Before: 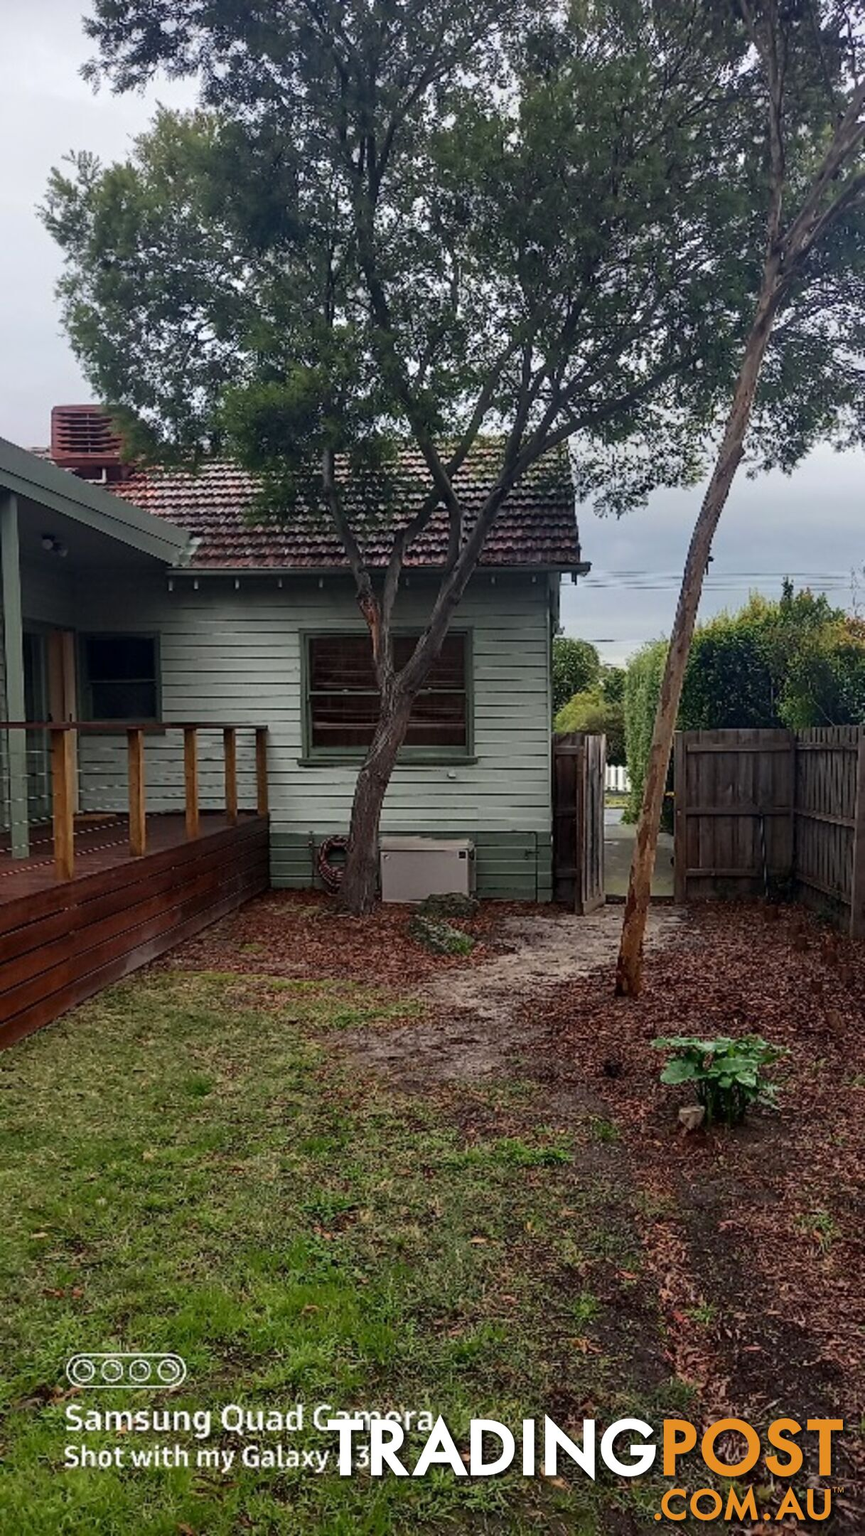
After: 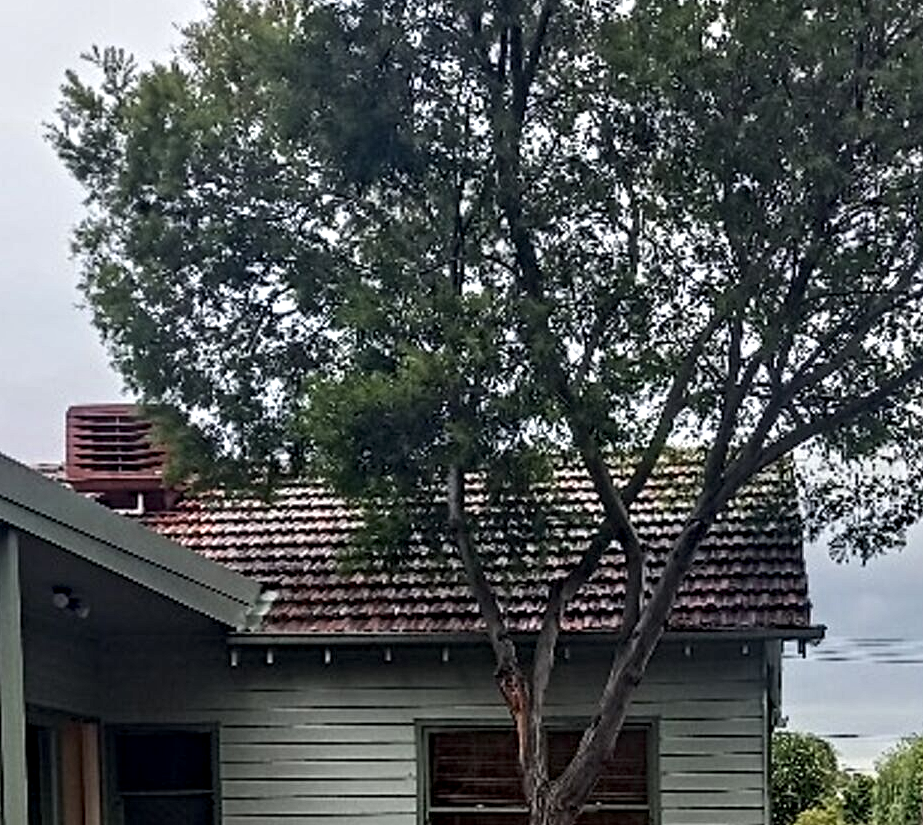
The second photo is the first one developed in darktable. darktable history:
crop: left 0.559%, top 7.641%, right 23.534%, bottom 54.122%
contrast equalizer: y [[0.5, 0.542, 0.583, 0.625, 0.667, 0.708], [0.5 ×6], [0.5 ×6], [0 ×6], [0 ×6]]
